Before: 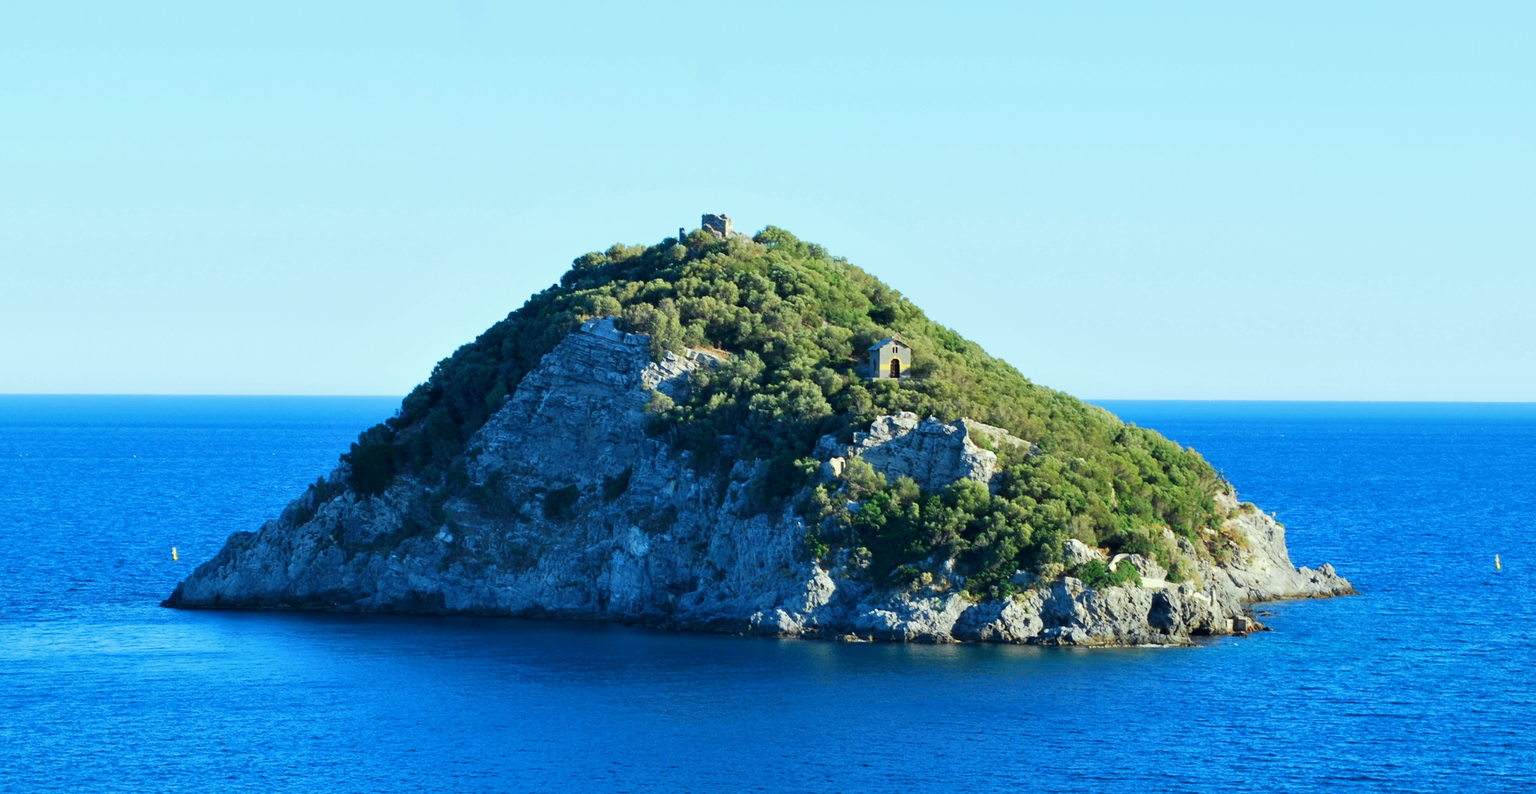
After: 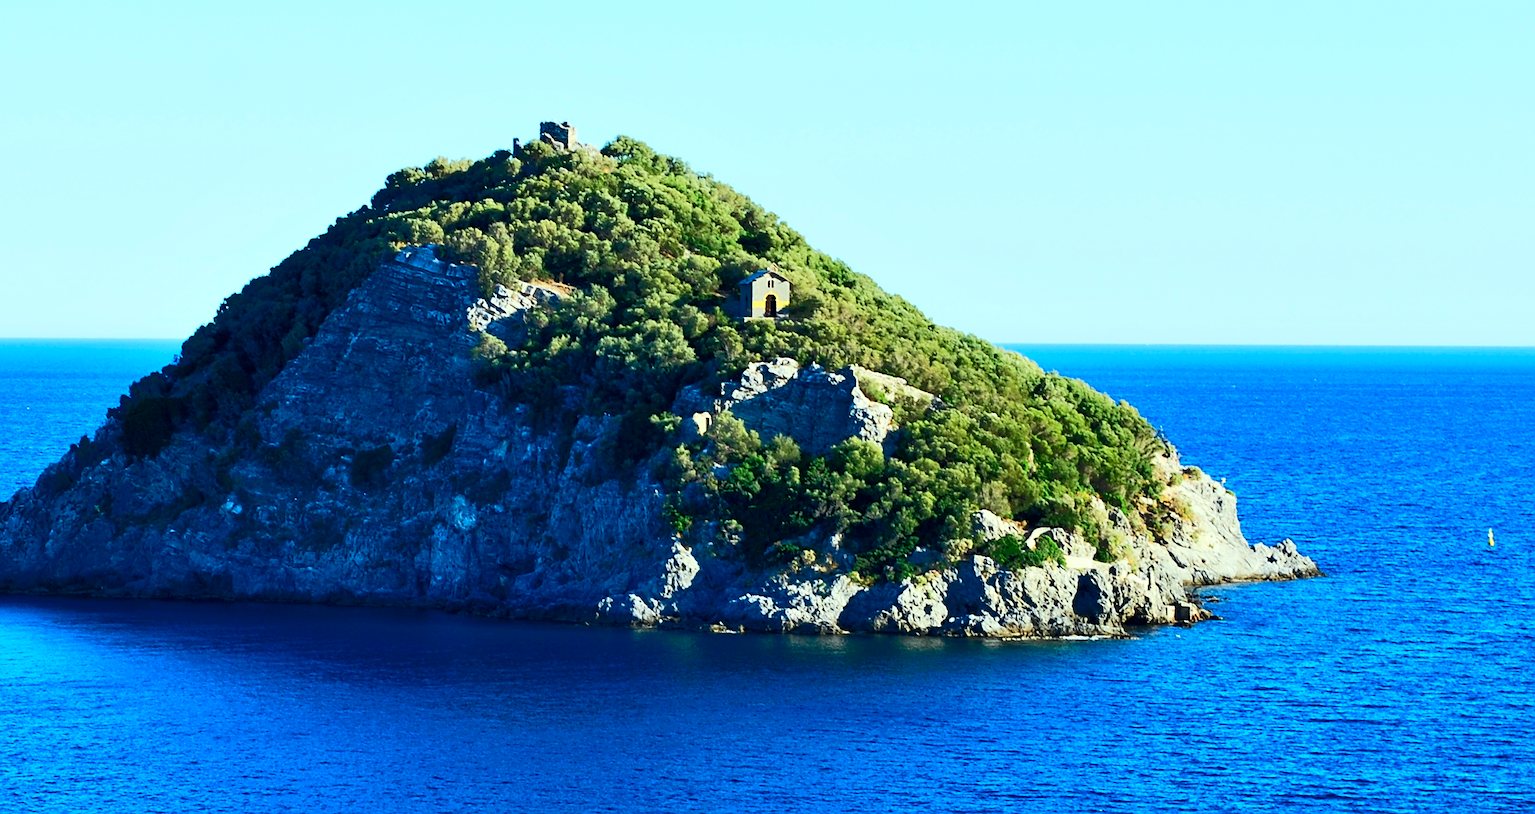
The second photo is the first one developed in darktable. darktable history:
tone equalizer: -8 EV -0.528 EV, -7 EV -0.319 EV, -6 EV -0.083 EV, -5 EV 0.413 EV, -4 EV 0.985 EV, -3 EV 0.791 EV, -2 EV -0.01 EV, -1 EV 0.14 EV, +0 EV -0.012 EV, smoothing 1
contrast brightness saturation: contrast 0.32, brightness -0.08, saturation 0.17
vibrance: on, module defaults
white balance: emerald 1
sharpen: on, module defaults
crop: left 16.315%, top 14.246%
